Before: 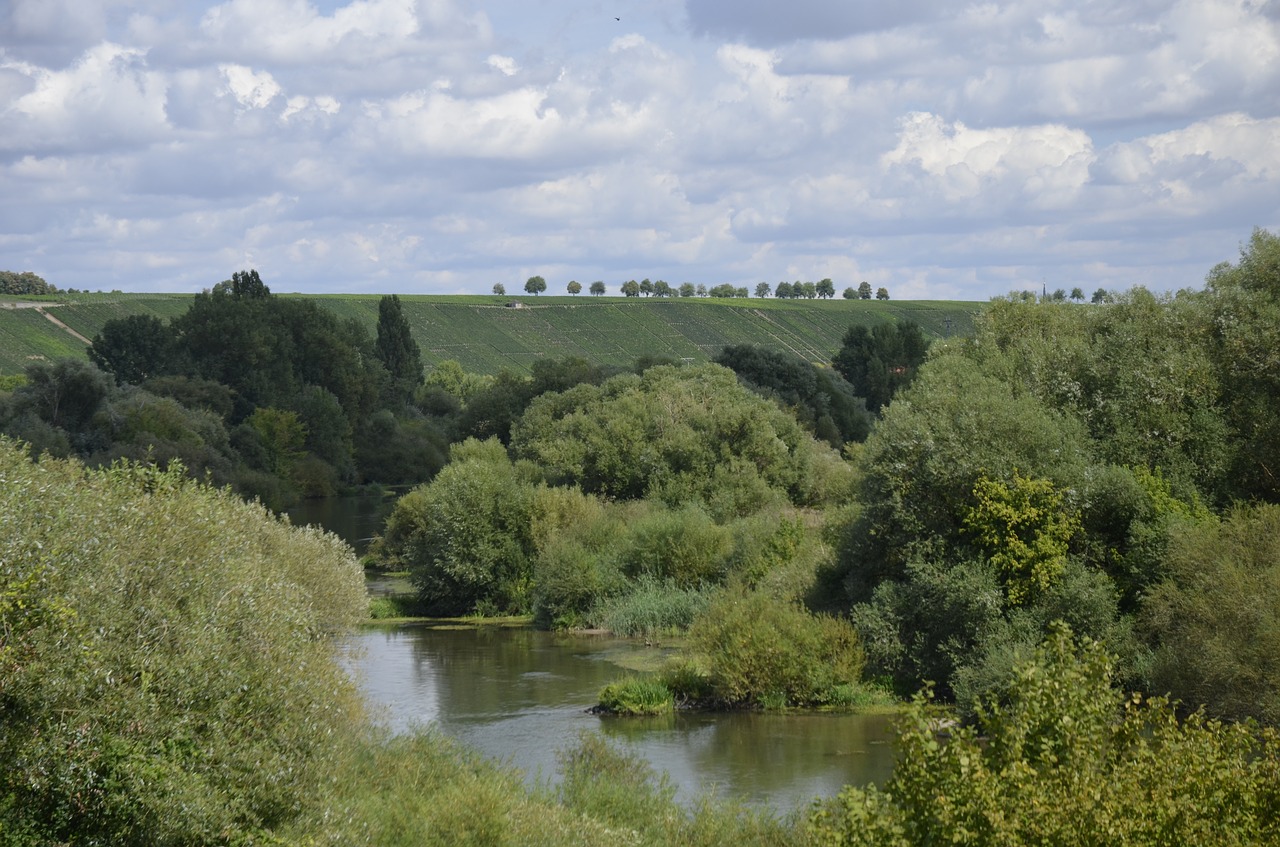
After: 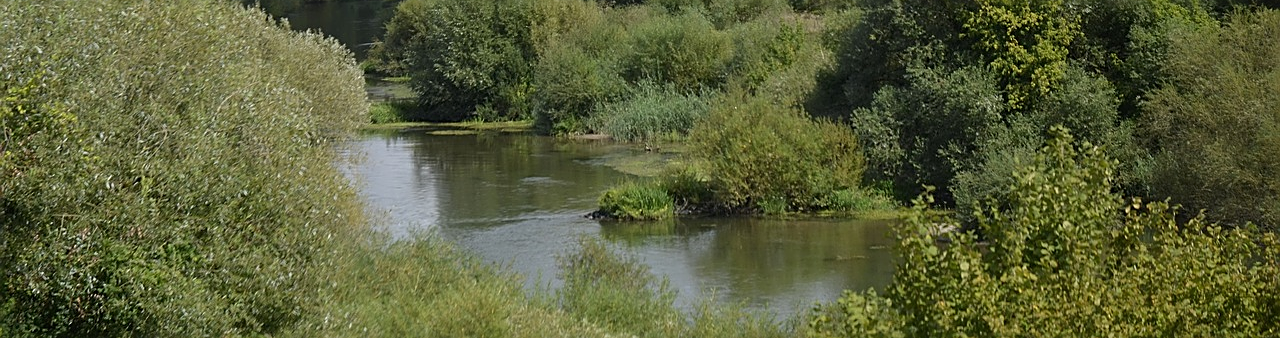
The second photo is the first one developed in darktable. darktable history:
sharpen: on, module defaults
crop and rotate: top 58.562%, bottom 1.525%
